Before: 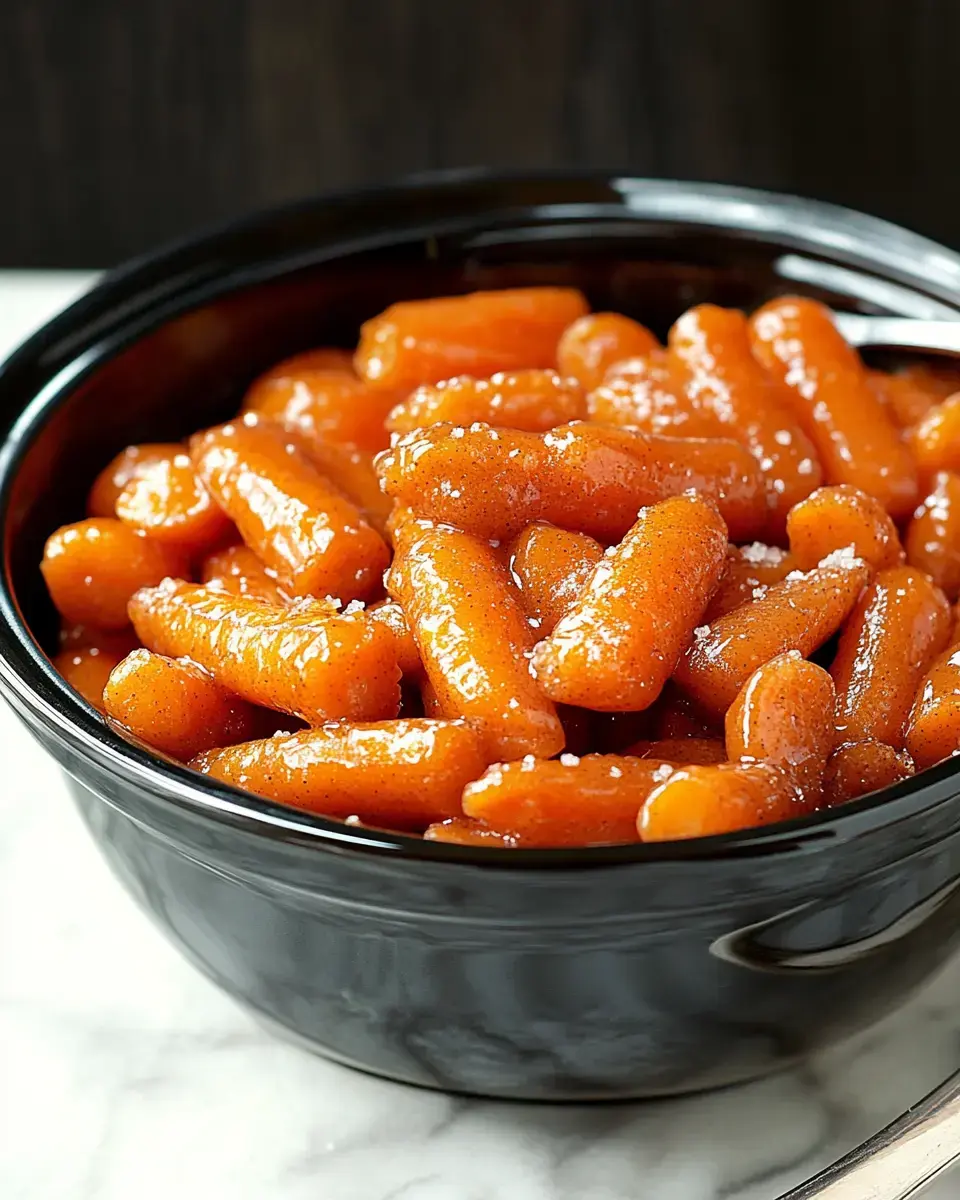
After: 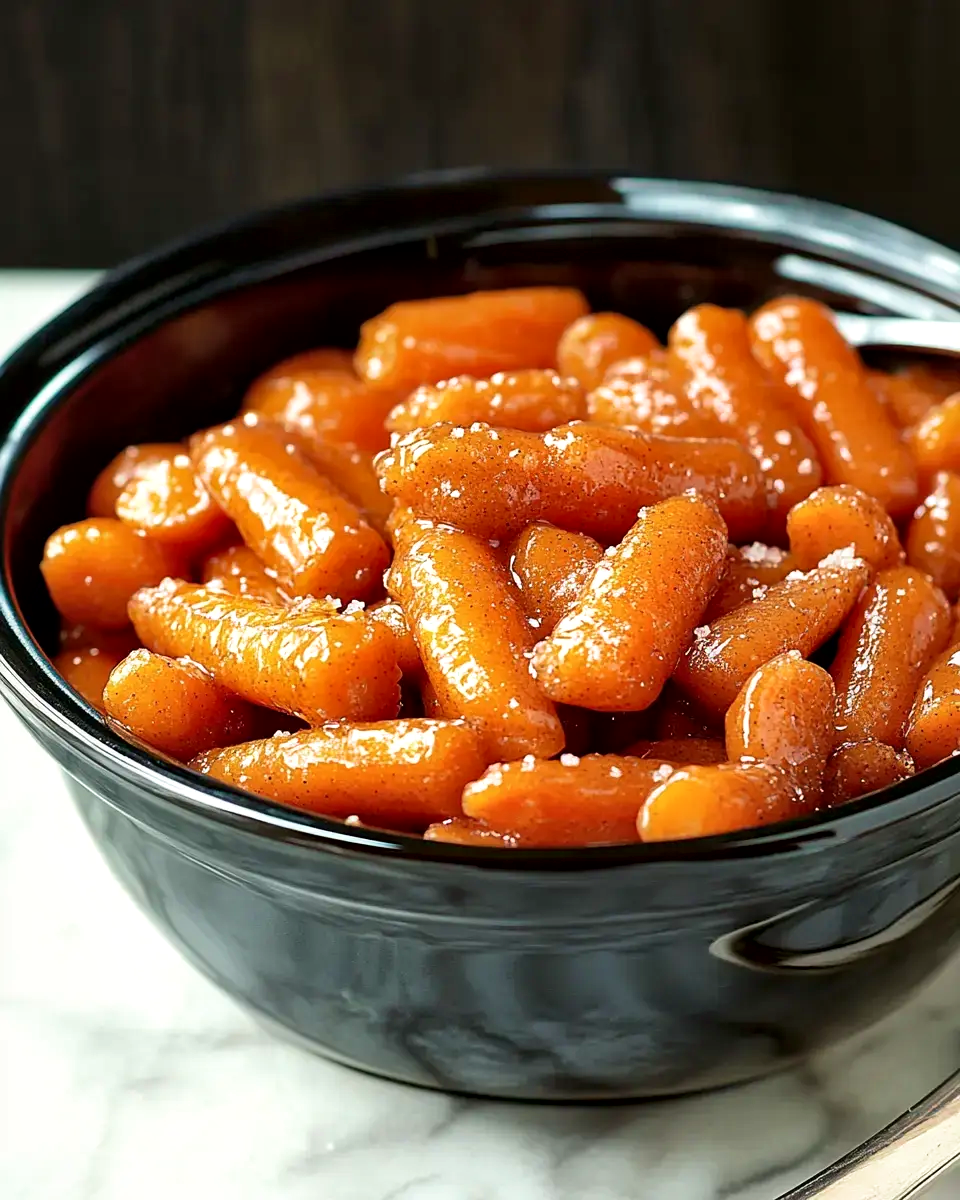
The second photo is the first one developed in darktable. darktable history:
velvia: strength 44.59%
local contrast: mode bilateral grid, contrast 19, coarseness 49, detail 138%, midtone range 0.2
